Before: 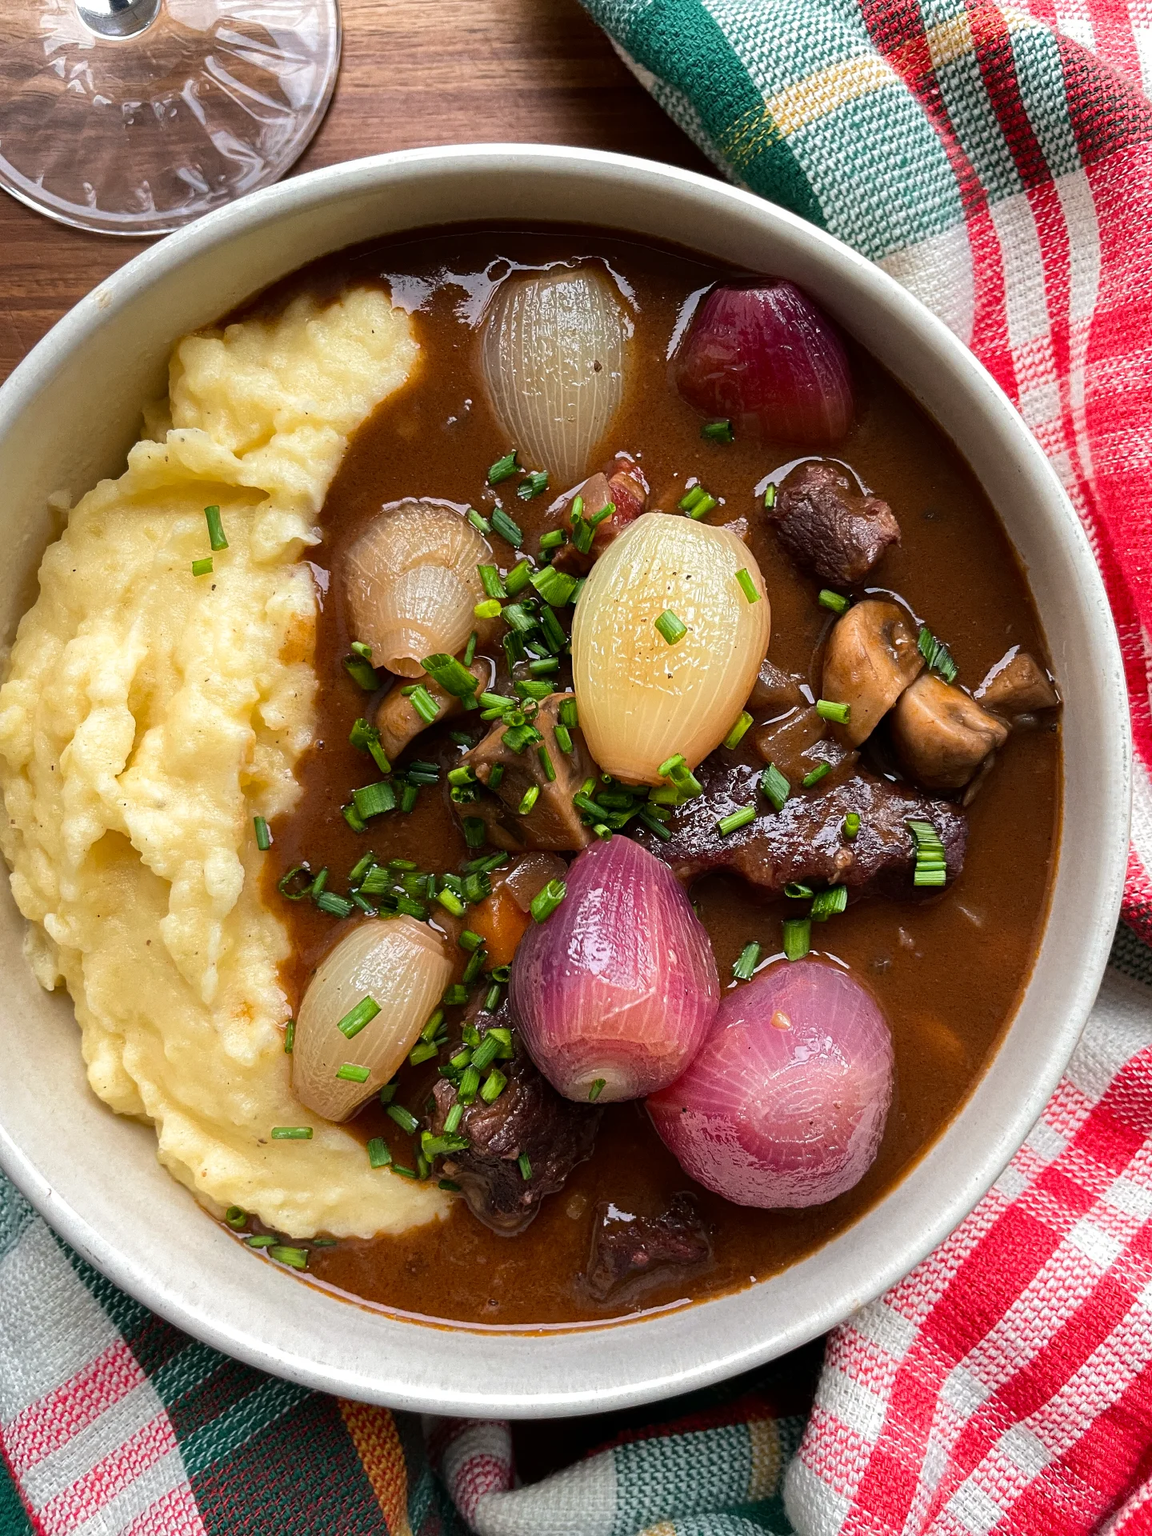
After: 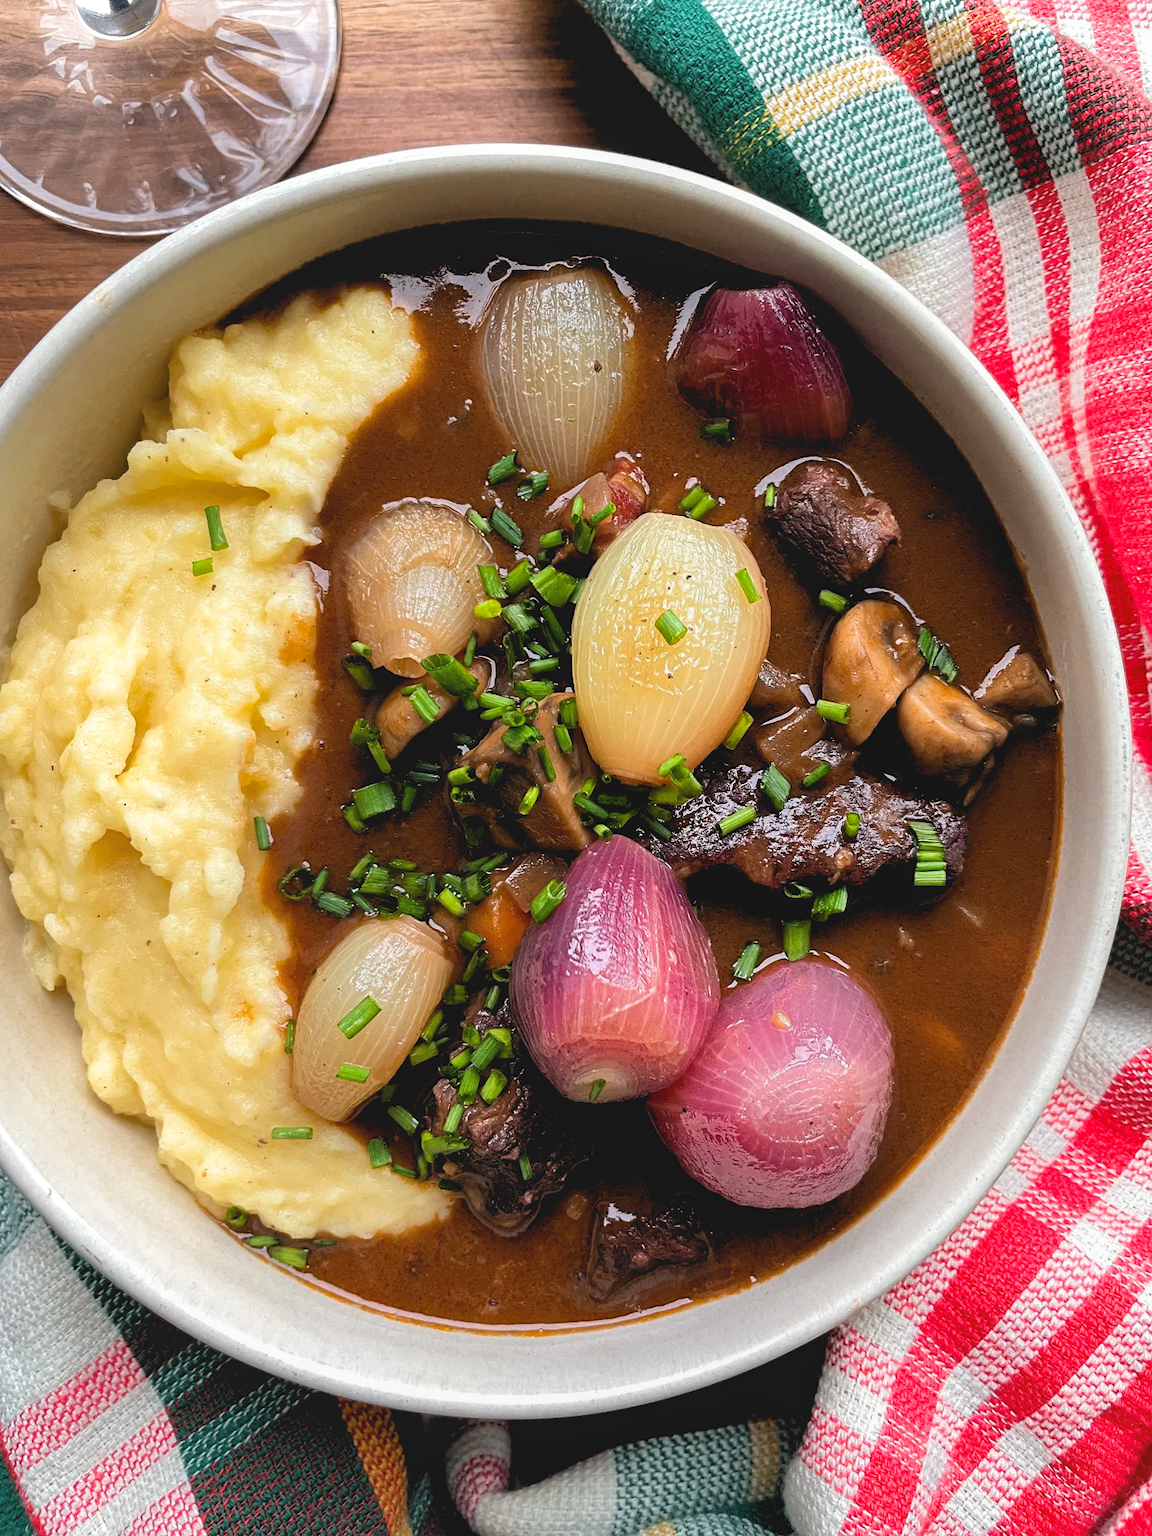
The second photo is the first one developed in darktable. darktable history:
local contrast: highlights 68%, shadows 68%, detail 82%, midtone range 0.325
rgb levels: levels [[0.01, 0.419, 0.839], [0, 0.5, 1], [0, 0.5, 1]]
